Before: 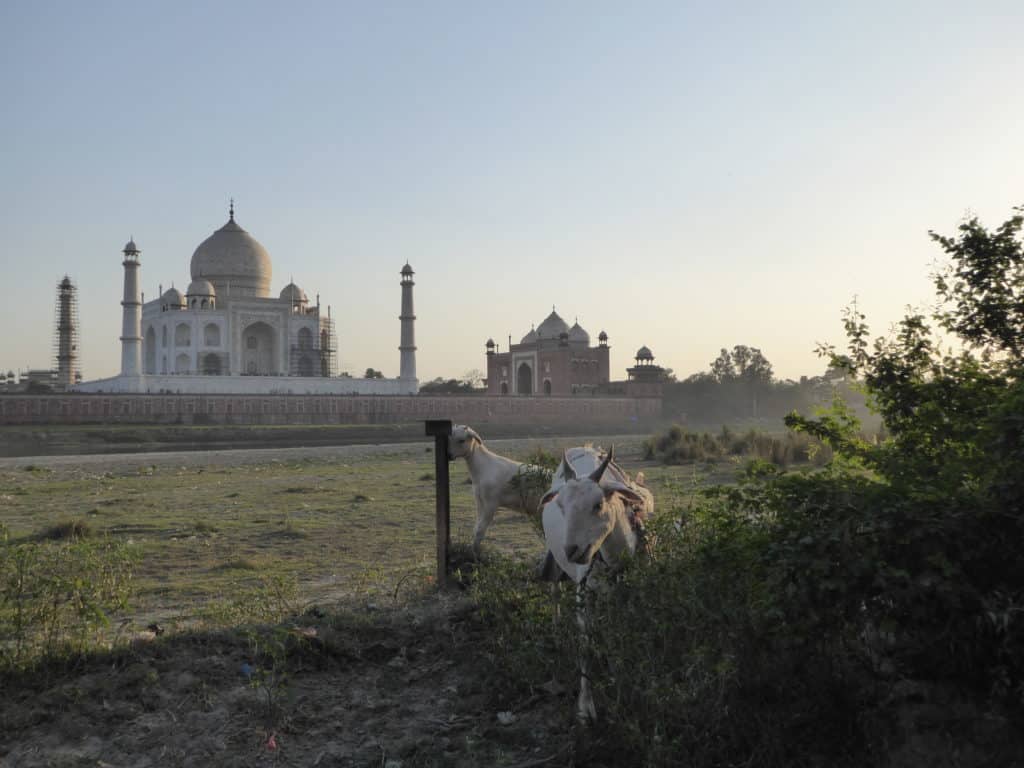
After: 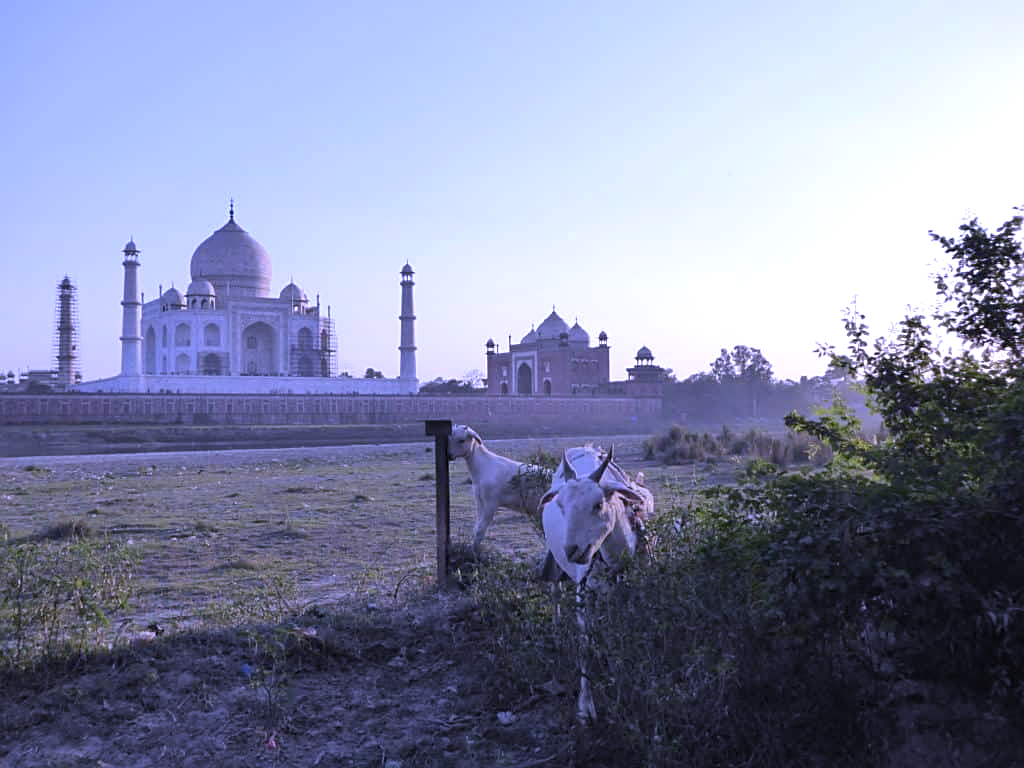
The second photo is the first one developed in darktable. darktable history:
sharpen: on, module defaults
white balance: red 0.98, blue 1.61
exposure: exposure 0.3 EV, compensate highlight preservation false
